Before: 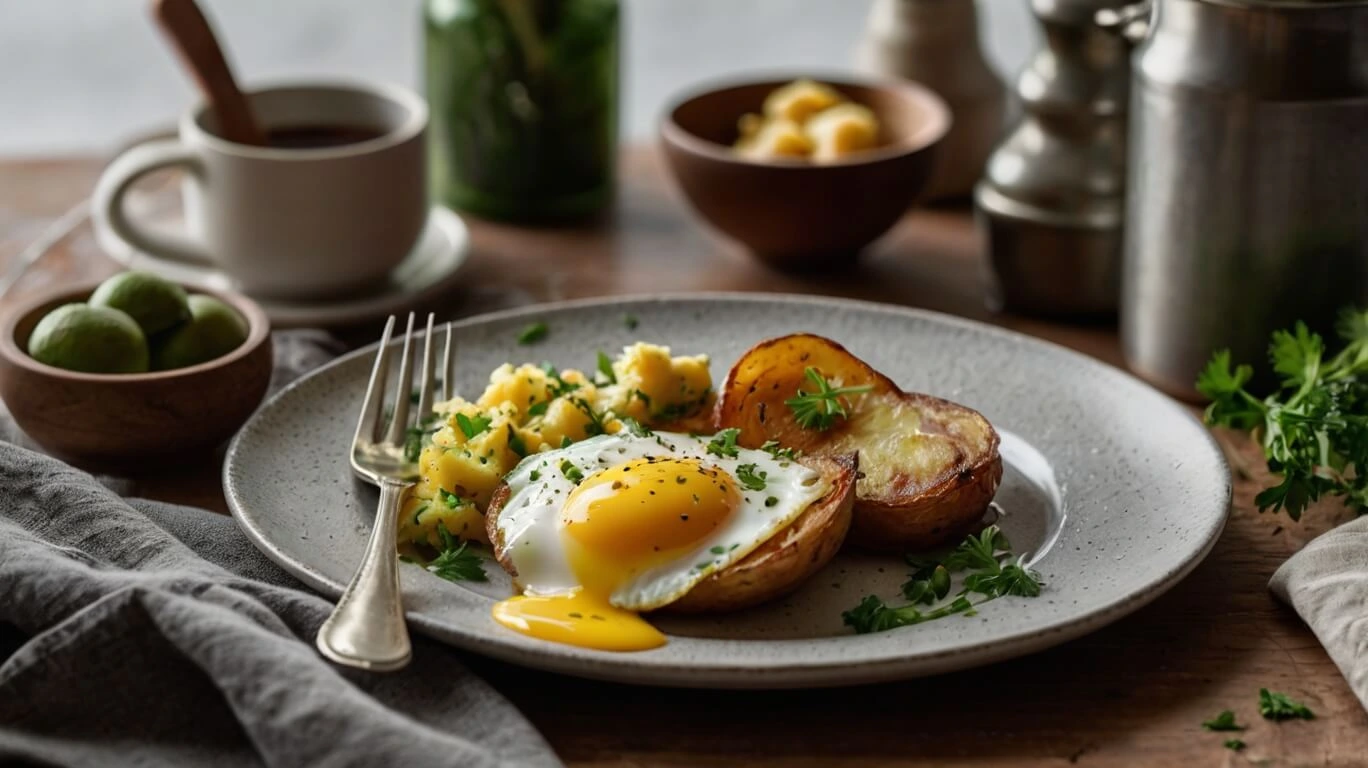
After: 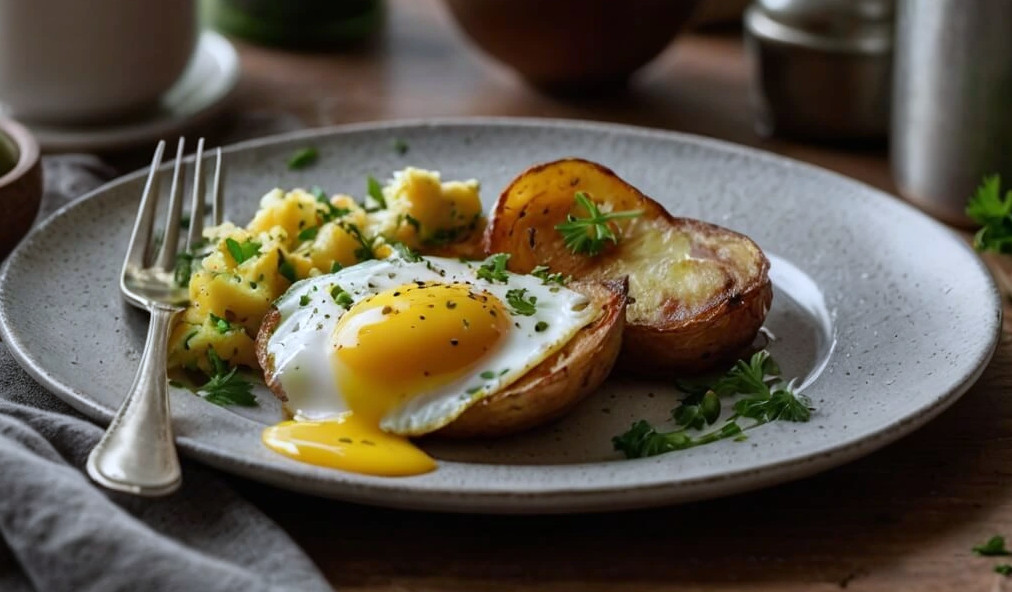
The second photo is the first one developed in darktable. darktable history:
exposure: compensate highlight preservation false
crop: left 16.871%, top 22.857%, right 9.116%
white balance: red 0.954, blue 1.079
